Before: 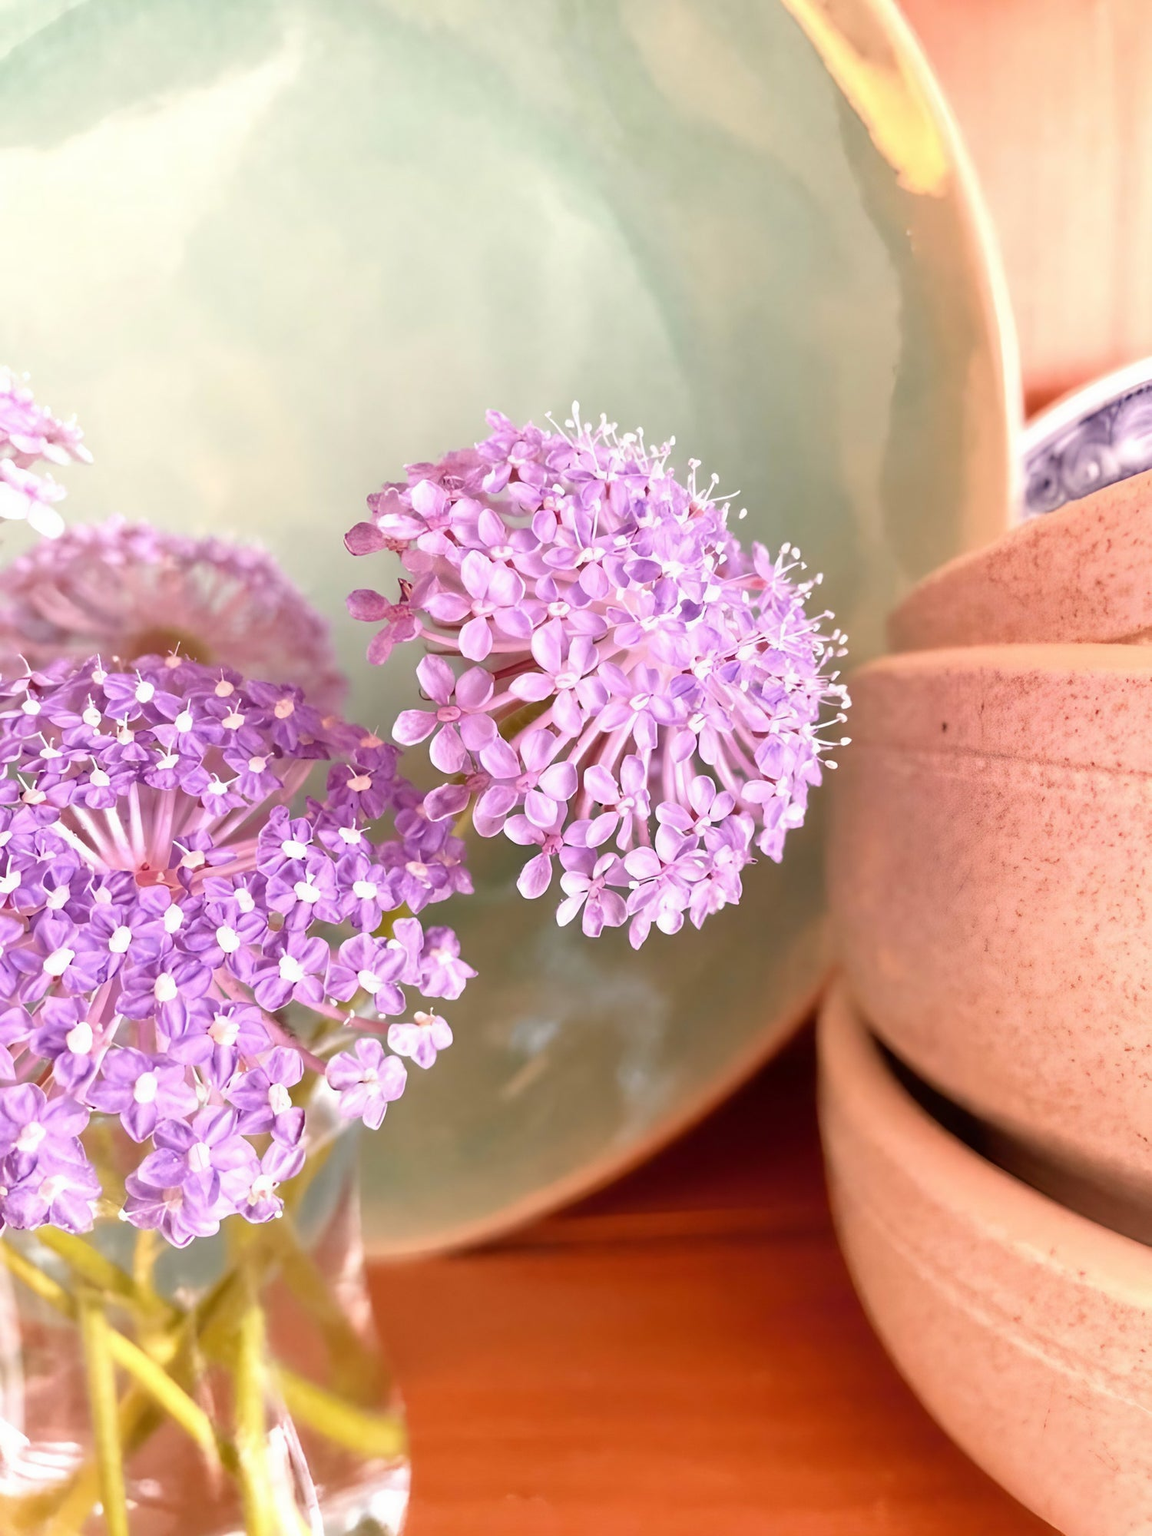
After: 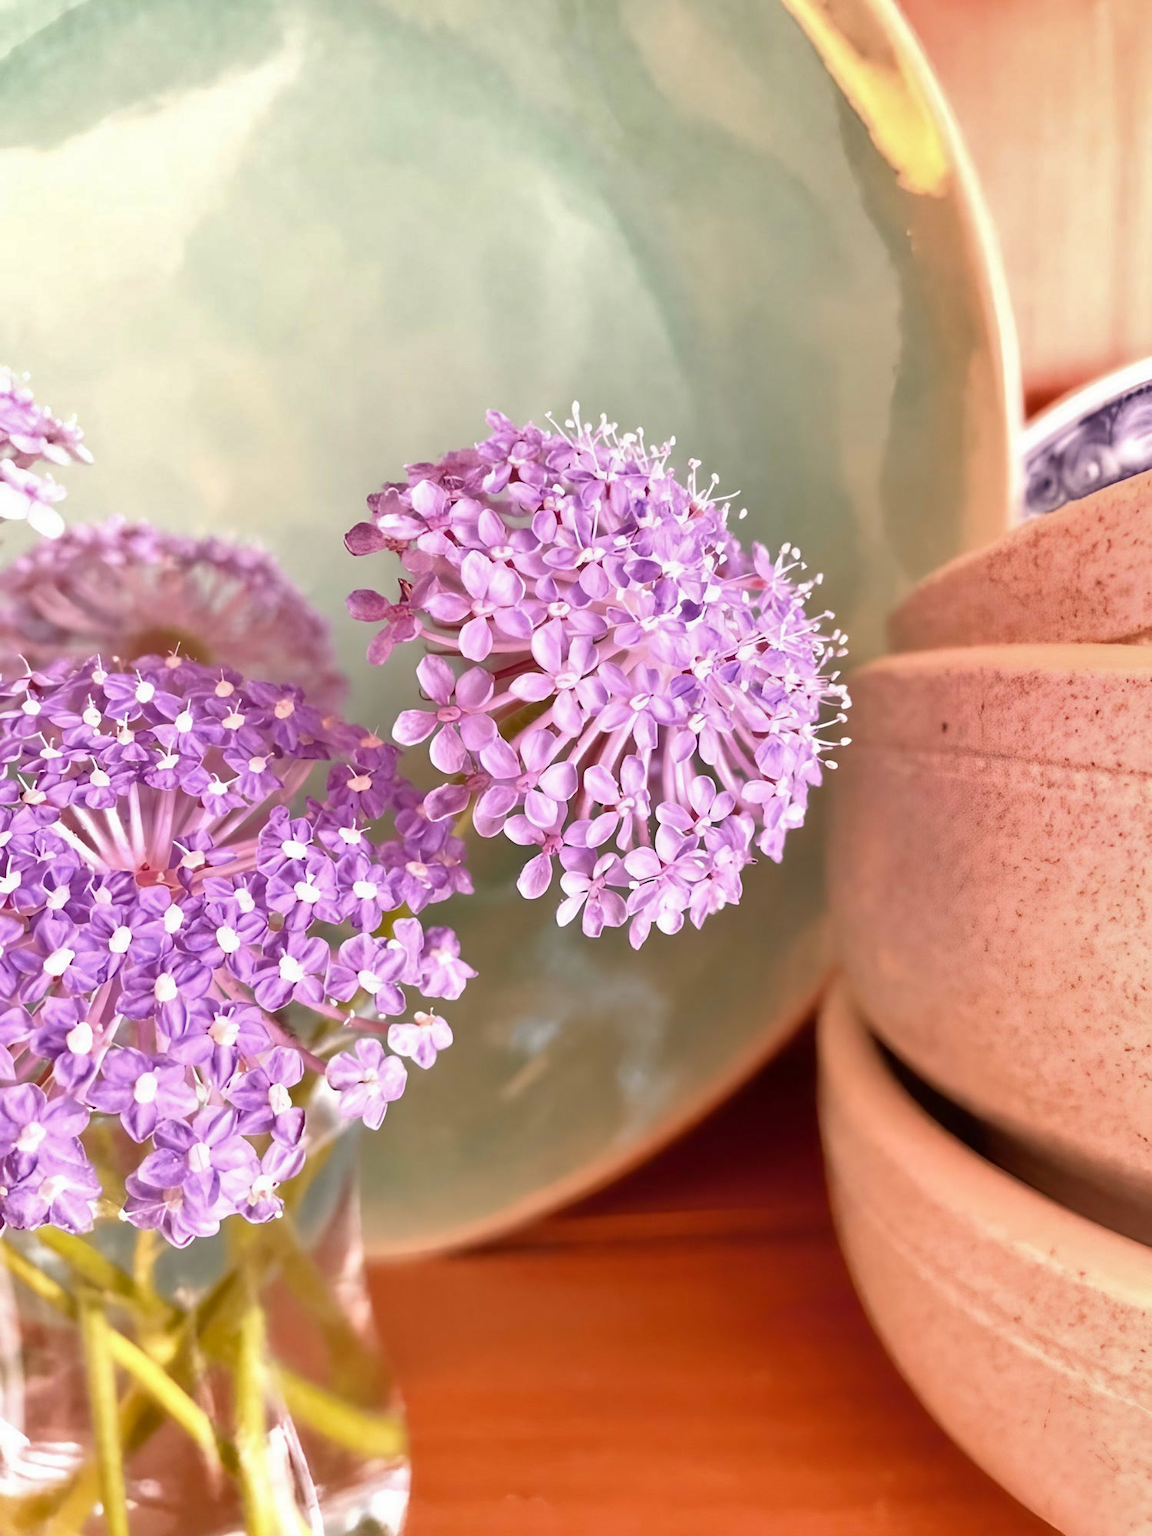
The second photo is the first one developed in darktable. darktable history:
shadows and highlights: shadows 25.44, highlights -47.94, soften with gaussian
